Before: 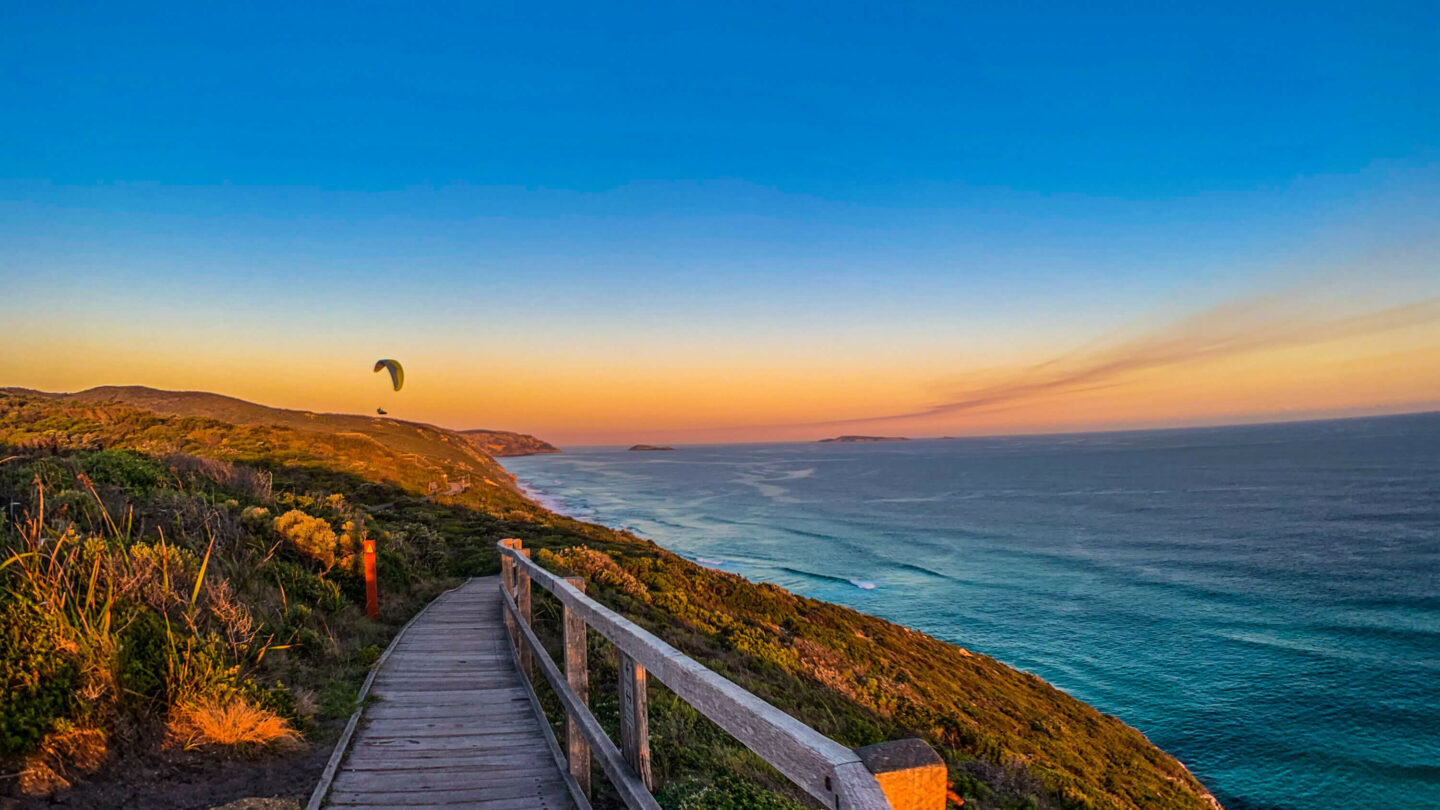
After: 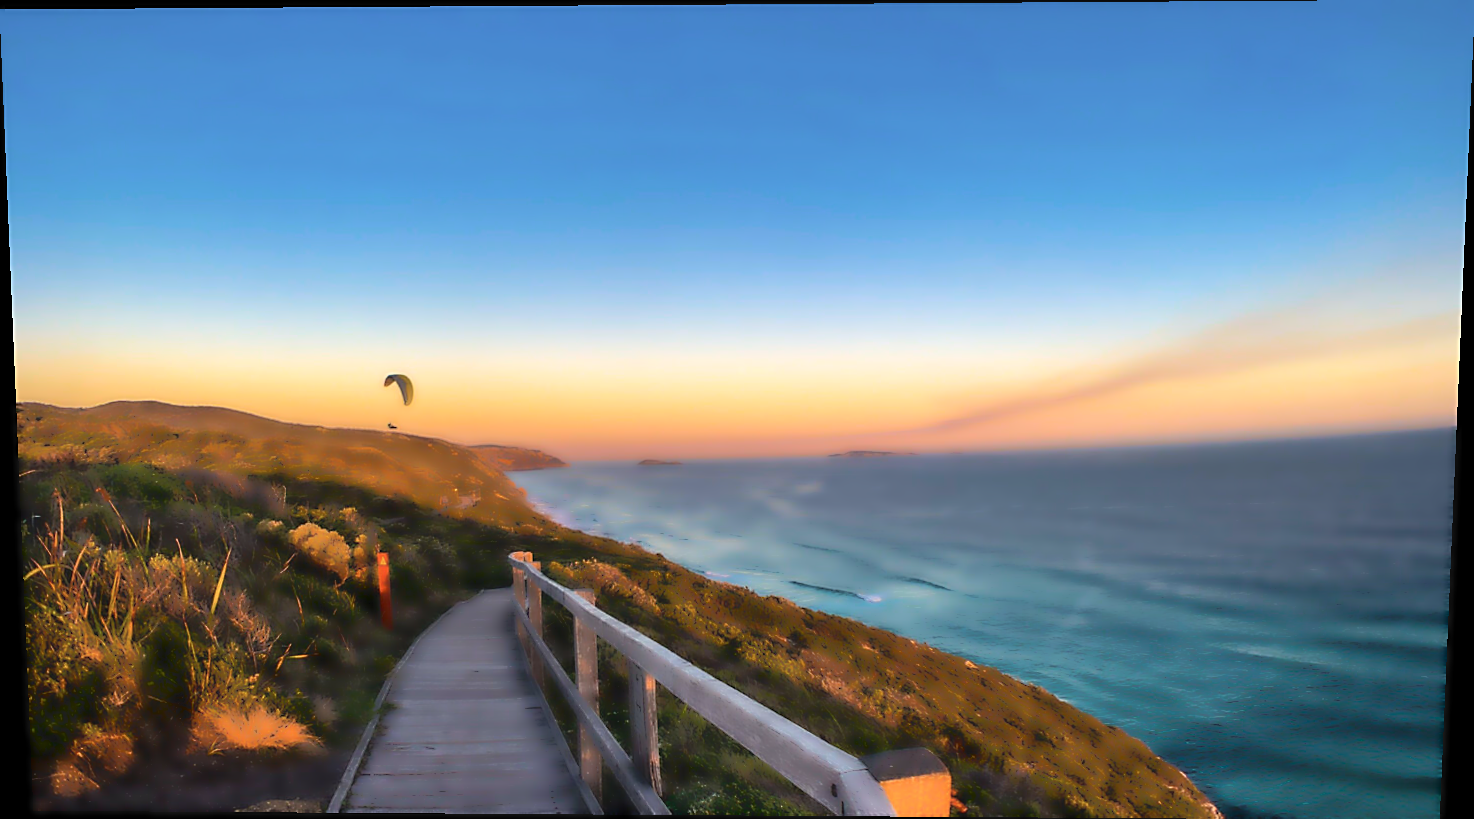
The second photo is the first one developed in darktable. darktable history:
rotate and perspective: lens shift (vertical) 0.048, lens shift (horizontal) -0.024, automatic cropping off
sharpen: on, module defaults
lowpass: radius 4, soften with bilateral filter, unbound 0
contrast brightness saturation: contrast 0.06, brightness -0.01, saturation -0.23
exposure: black level correction 0.001, exposure 0.5 EV, compensate exposure bias true, compensate highlight preservation false
